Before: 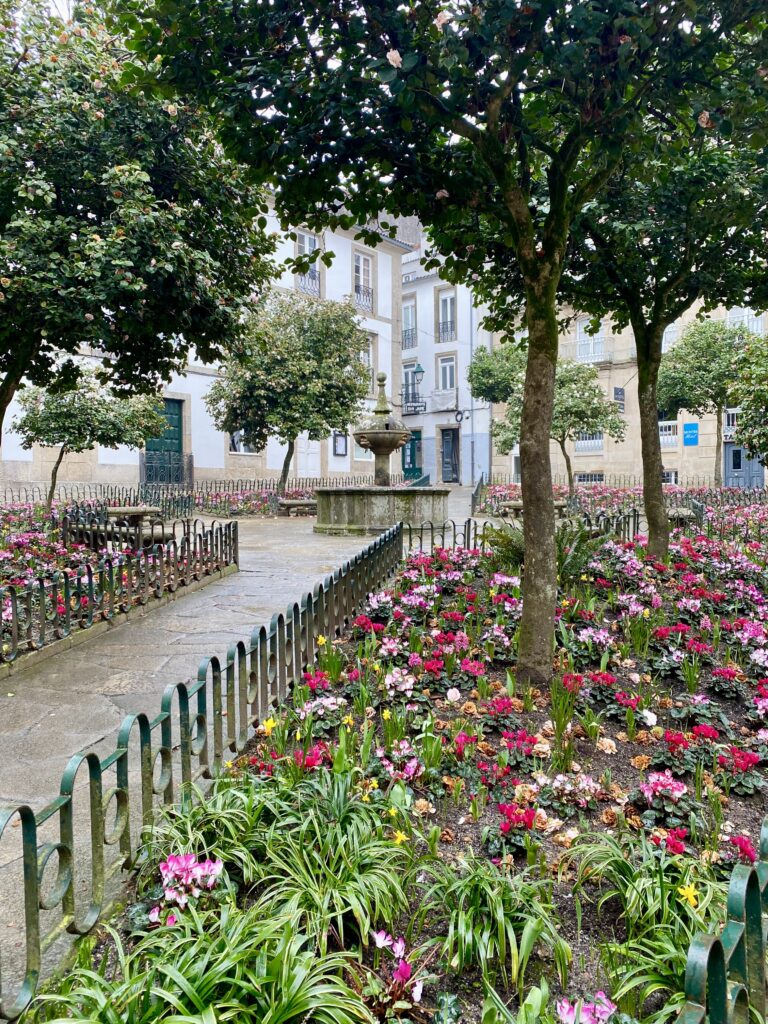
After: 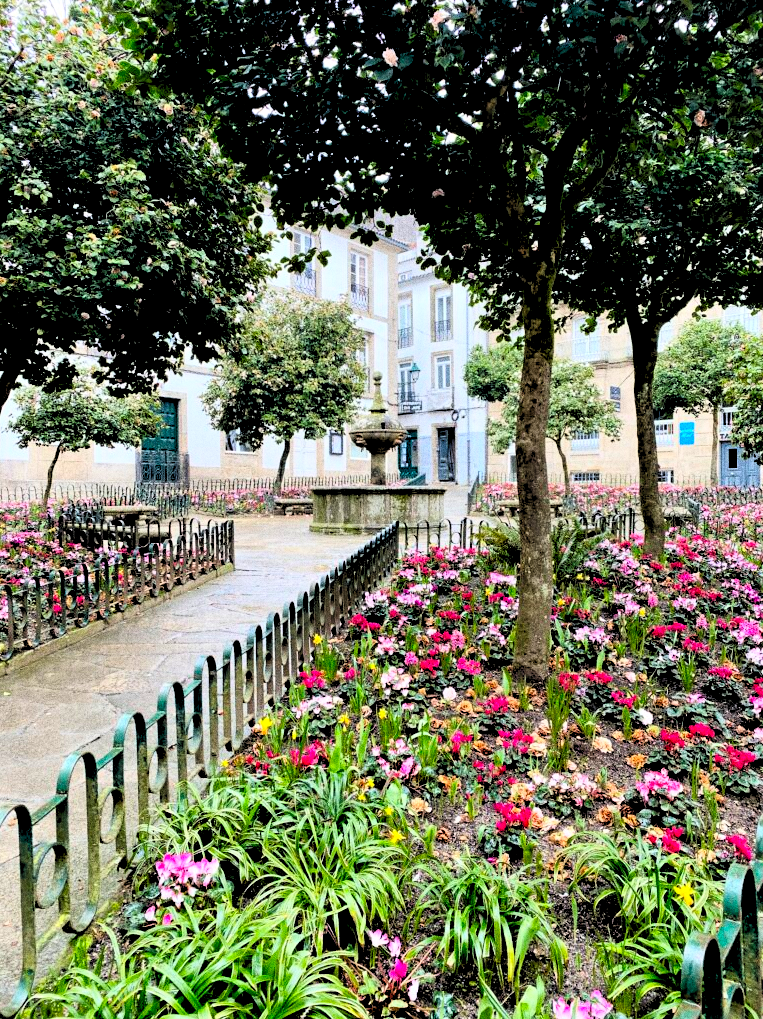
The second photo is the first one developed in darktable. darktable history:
rgb levels: levels [[0.029, 0.461, 0.922], [0, 0.5, 1], [0, 0.5, 1]]
grain: coarseness 0.09 ISO, strength 40%
crop and rotate: left 0.614%, top 0.179%, bottom 0.309%
contrast brightness saturation: contrast 0.2, brightness 0.16, saturation 0.22
